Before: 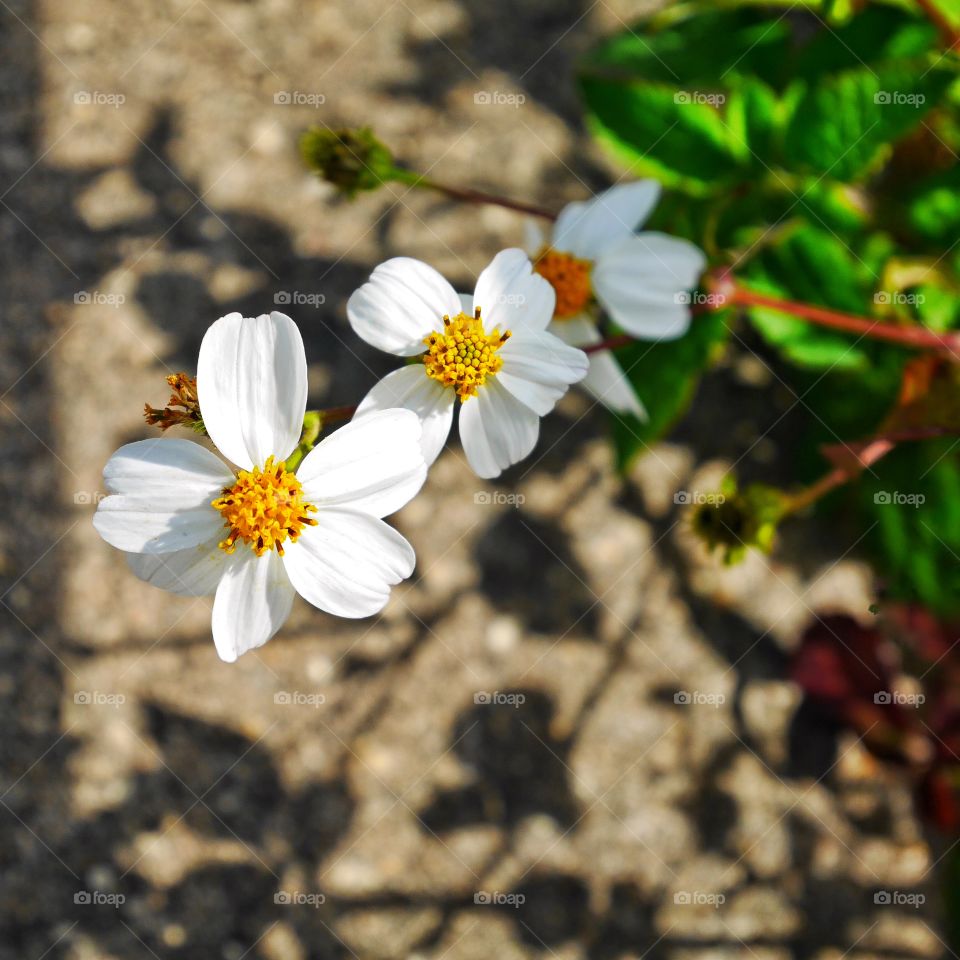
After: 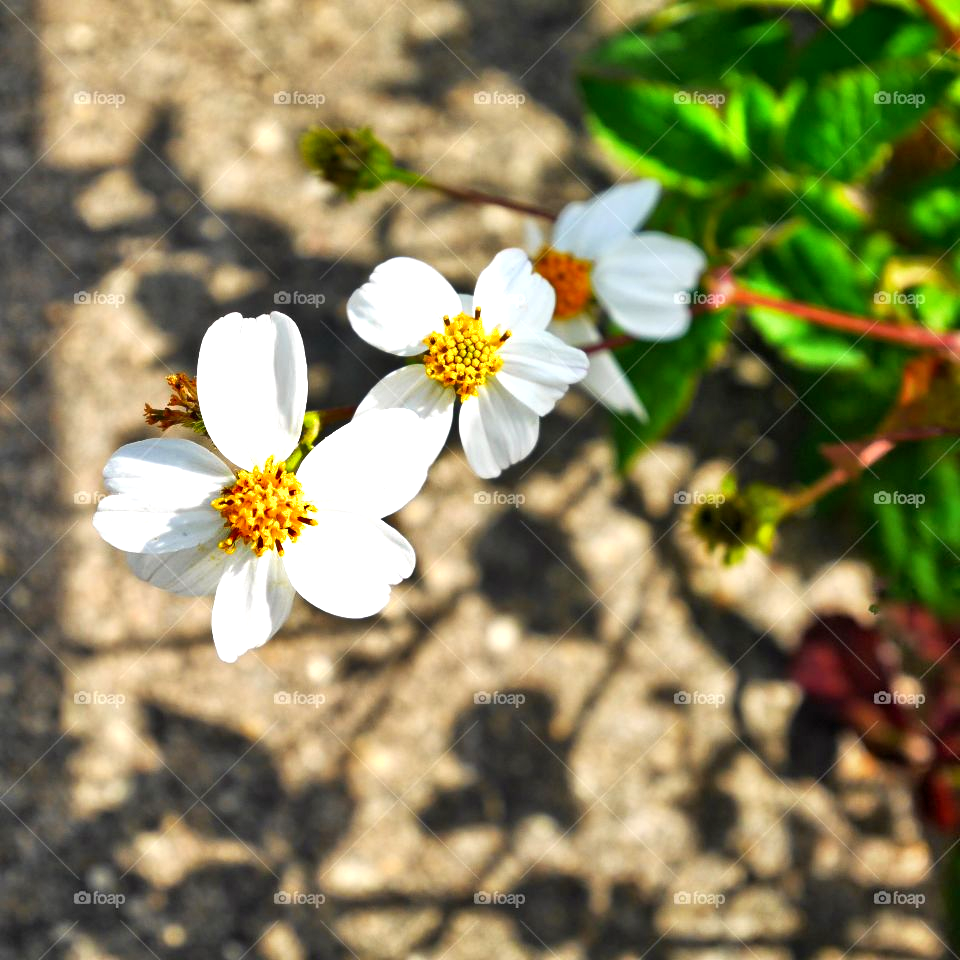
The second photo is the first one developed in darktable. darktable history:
shadows and highlights: low approximation 0.01, soften with gaussian
exposure: black level correction 0.002, exposure 0.673 EV, compensate highlight preservation false
local contrast: mode bilateral grid, contrast 100, coarseness 100, detail 91%, midtone range 0.2
